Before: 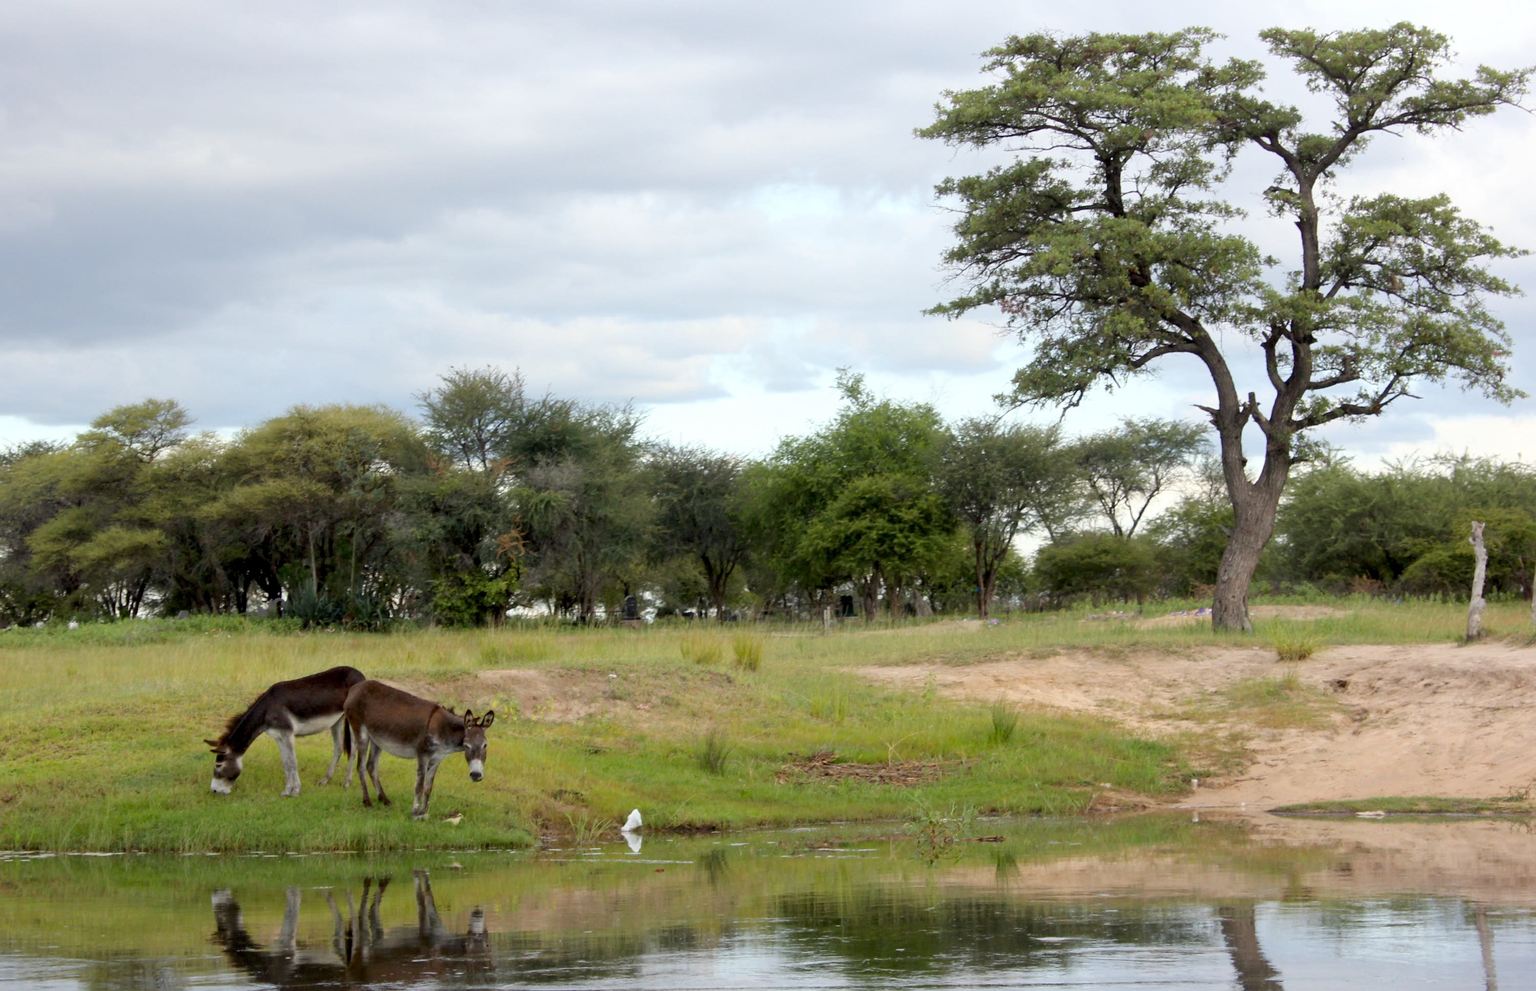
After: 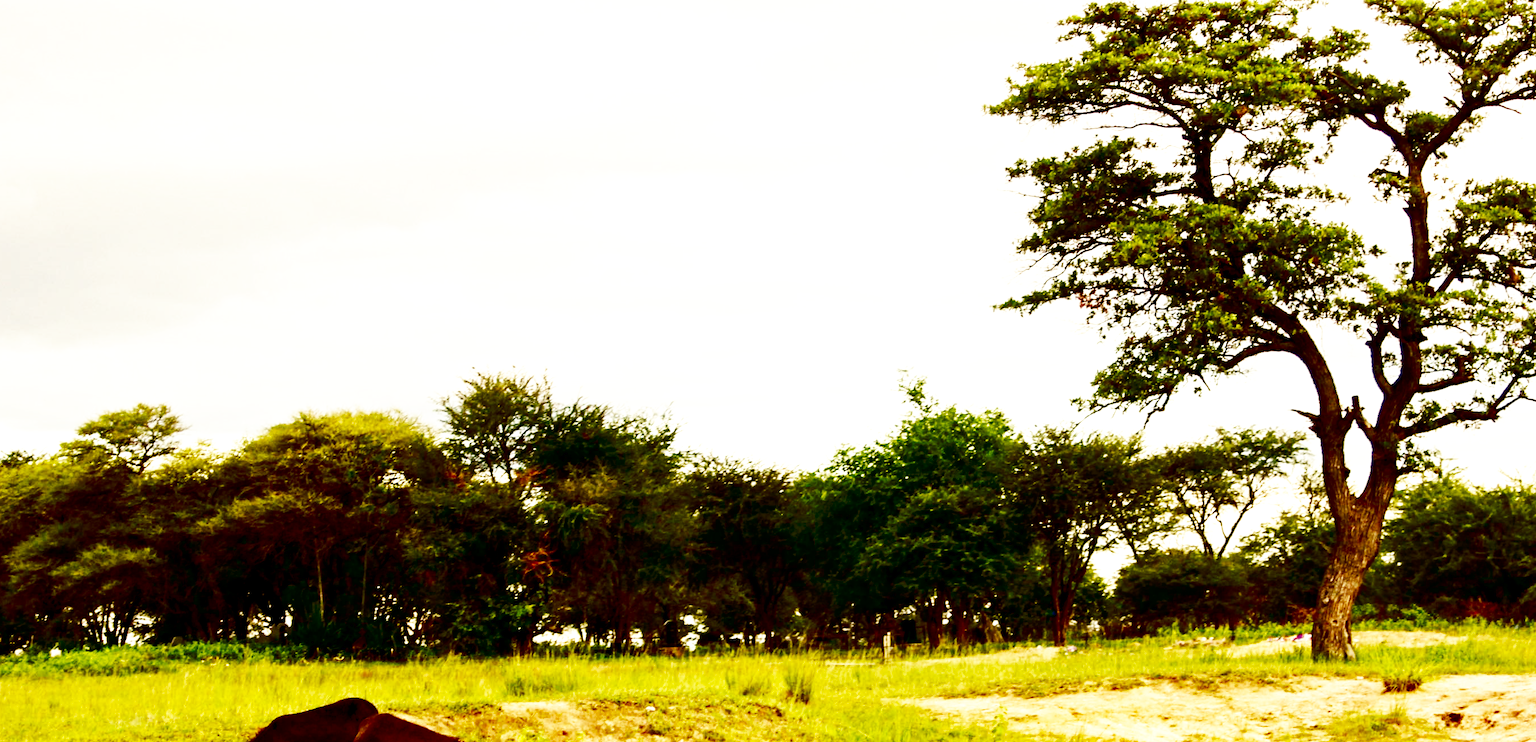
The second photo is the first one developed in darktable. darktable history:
exposure: exposure 0.2 EV, compensate highlight preservation false
contrast equalizer: y [[0.5, 0.501, 0.525, 0.597, 0.58, 0.514], [0.5 ×6], [0.5 ×6], [0 ×6], [0 ×6]]
crop: left 1.509%, top 3.452%, right 7.696%, bottom 28.452%
contrast brightness saturation: brightness -1, saturation 1
white balance: red 1.123, blue 0.83
tone equalizer: -8 EV -0.417 EV, -7 EV -0.389 EV, -6 EV -0.333 EV, -5 EV -0.222 EV, -3 EV 0.222 EV, -2 EV 0.333 EV, -1 EV 0.389 EV, +0 EV 0.417 EV, edges refinement/feathering 500, mask exposure compensation -1.57 EV, preserve details no
base curve: curves: ch0 [(0, 0) (0.026, 0.03) (0.109, 0.232) (0.351, 0.748) (0.669, 0.968) (1, 1)], preserve colors none
